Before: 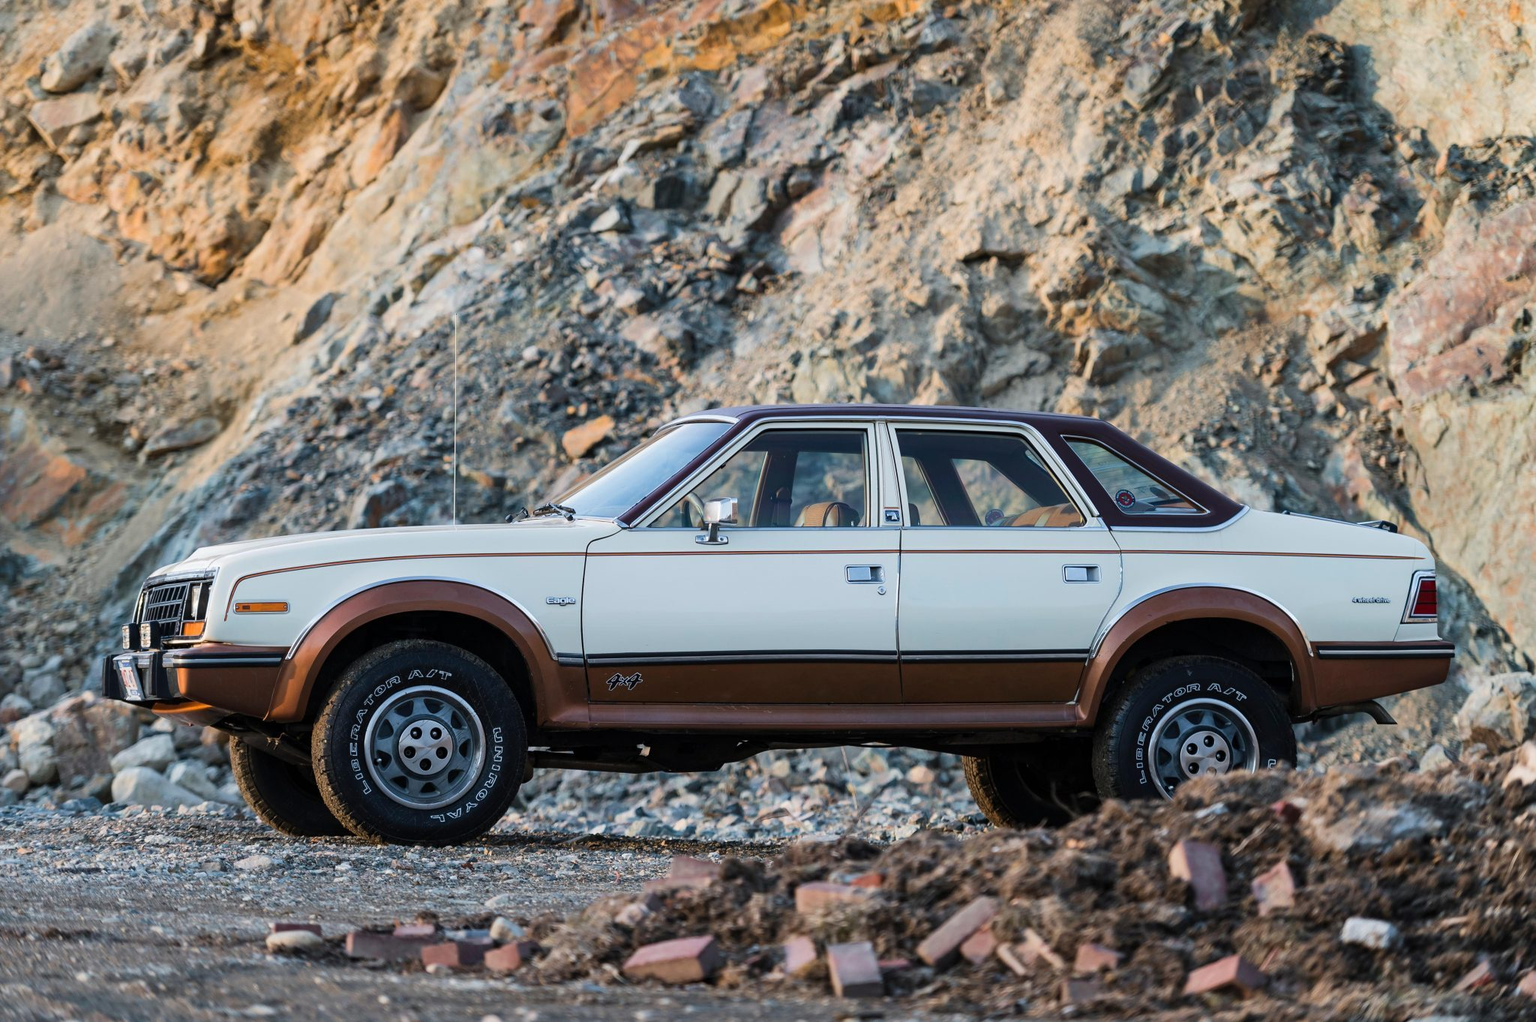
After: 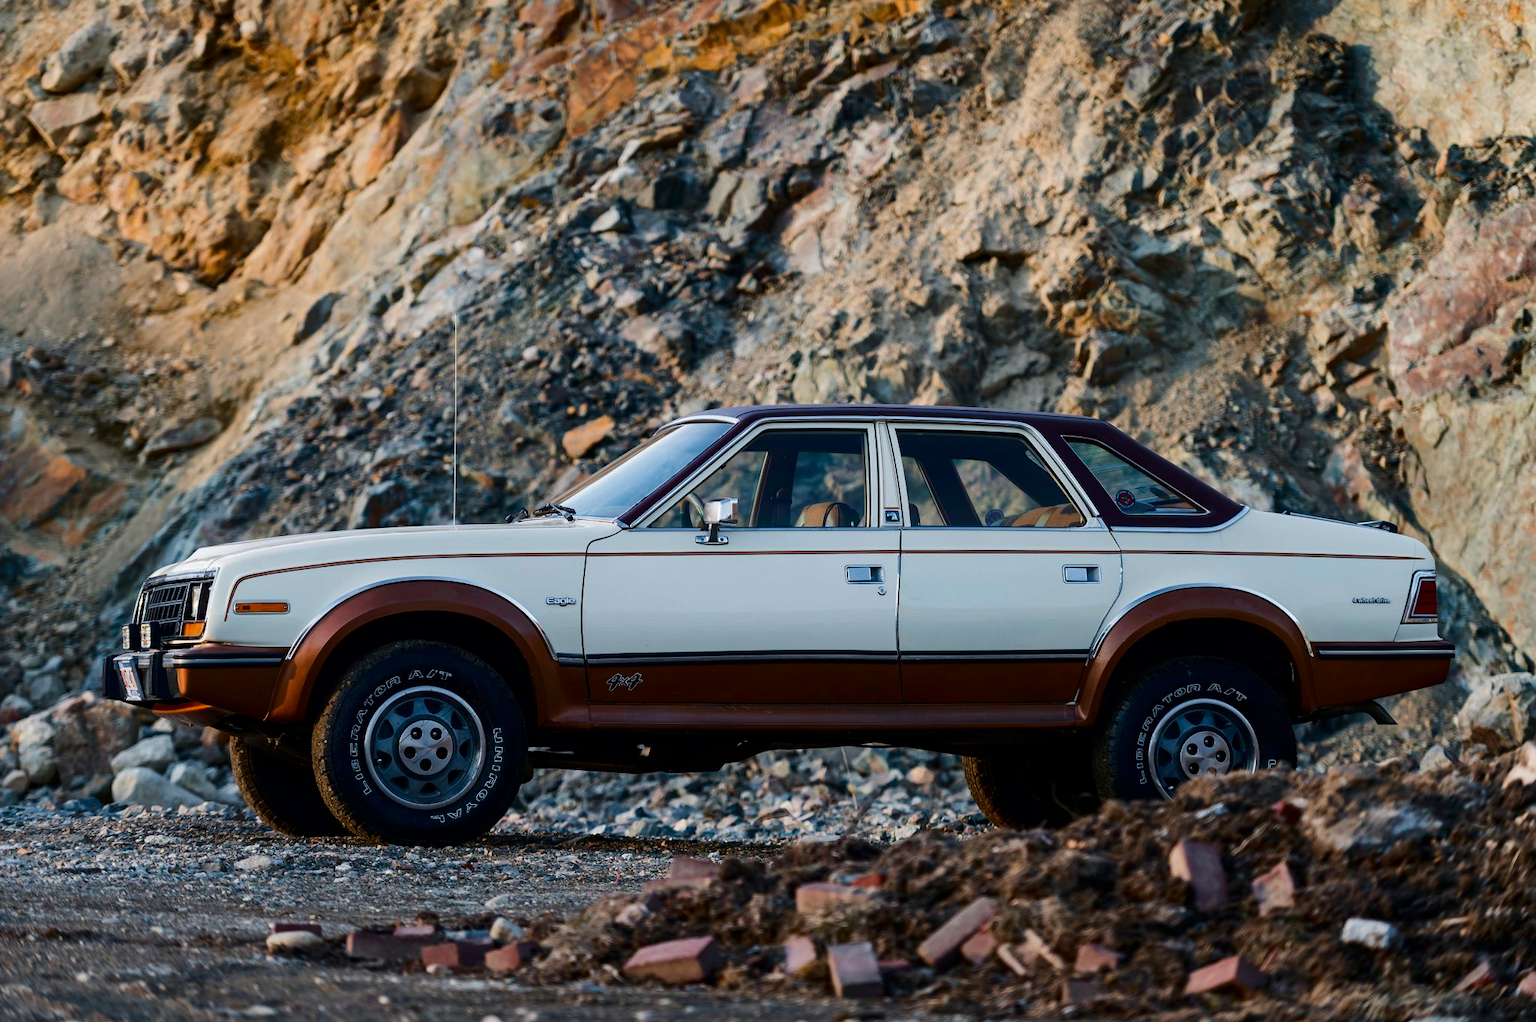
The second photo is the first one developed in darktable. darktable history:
contrast brightness saturation: contrast 0.102, brightness -0.267, saturation 0.143
